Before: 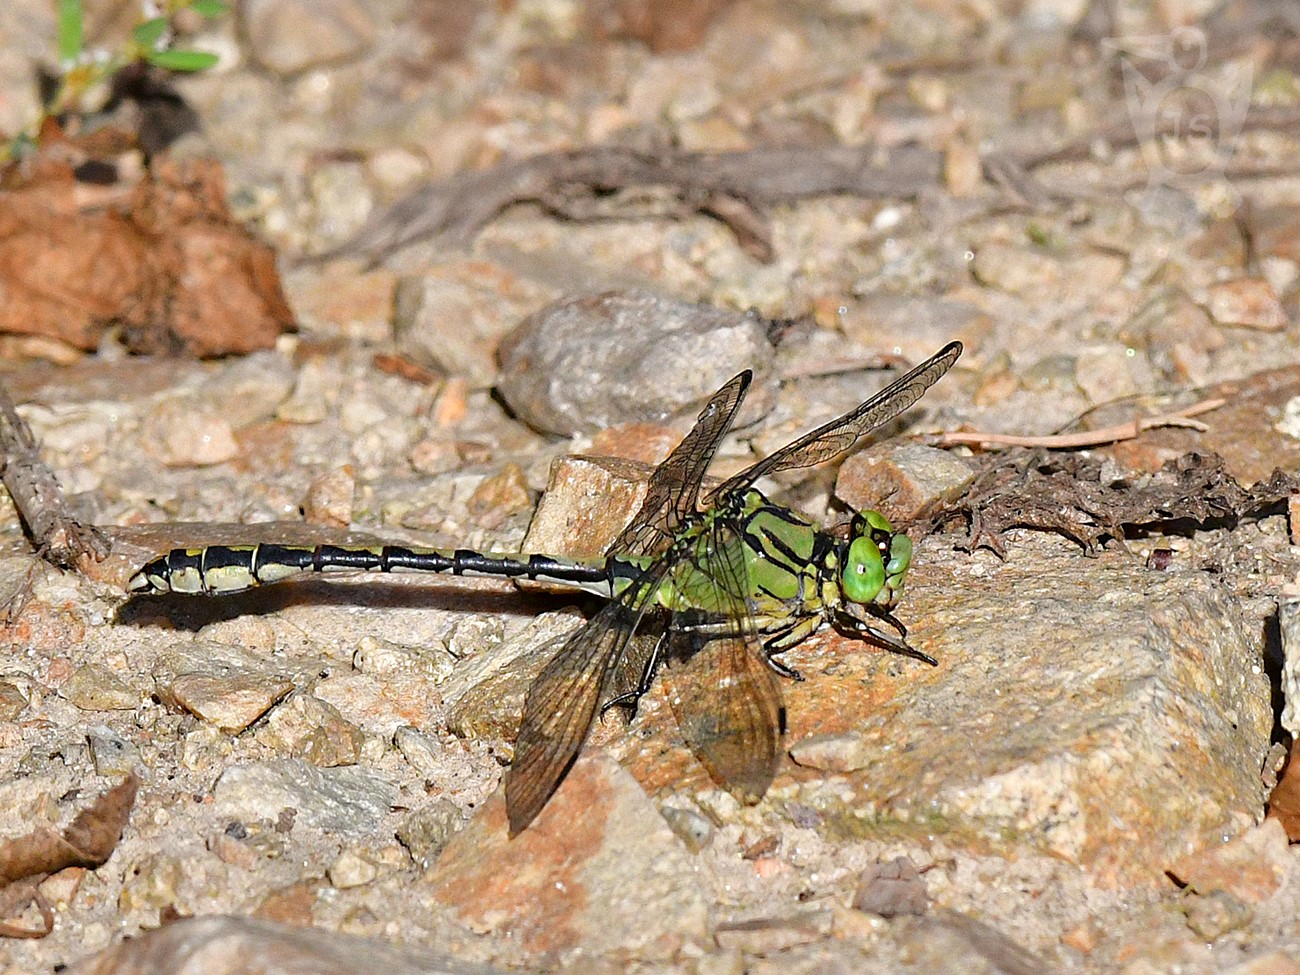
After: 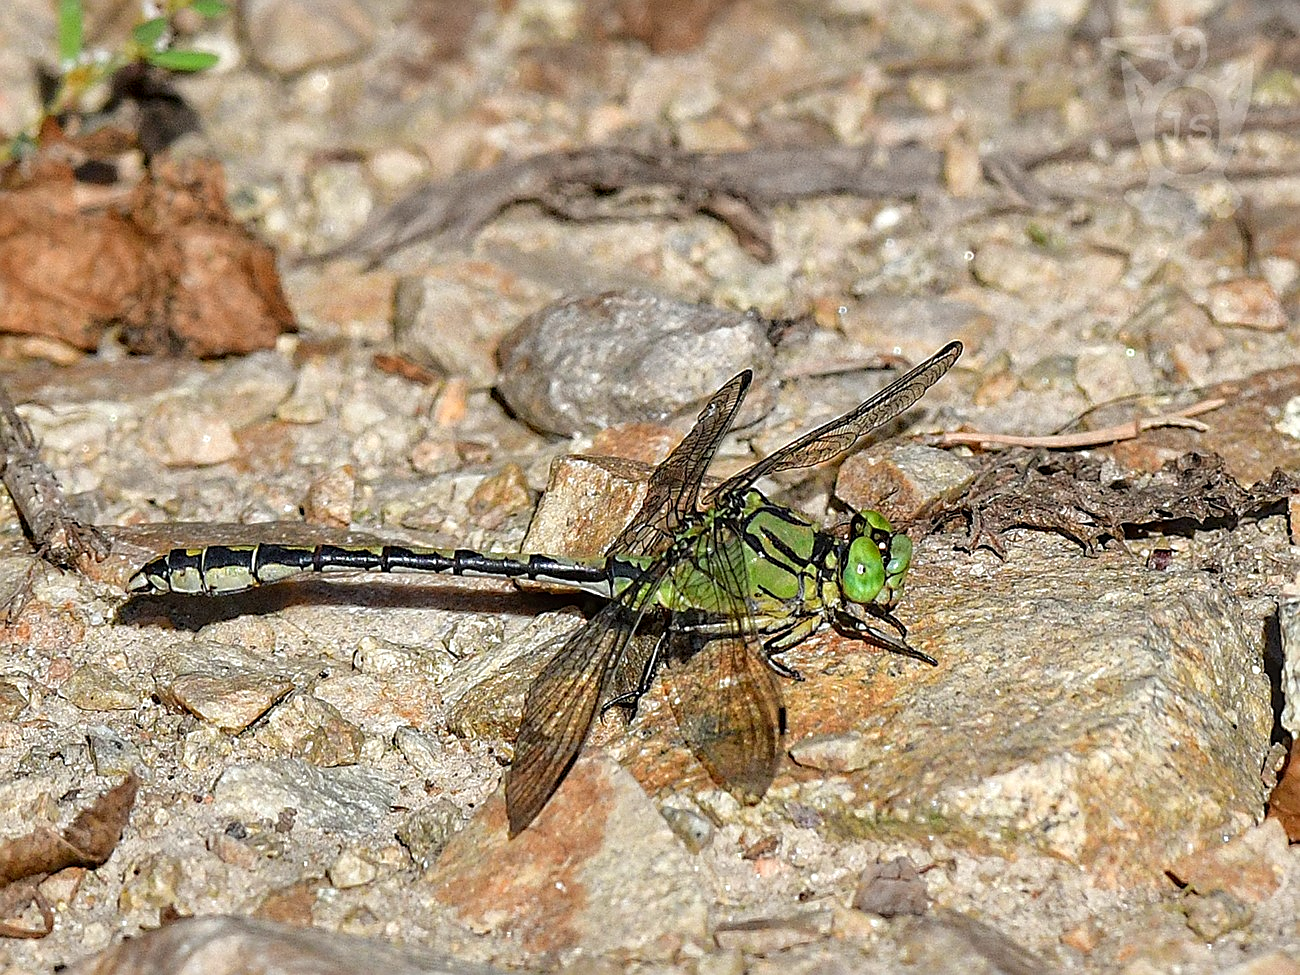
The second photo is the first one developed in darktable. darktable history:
sharpen: on, module defaults
white balance: red 0.978, blue 0.999
local contrast: on, module defaults
